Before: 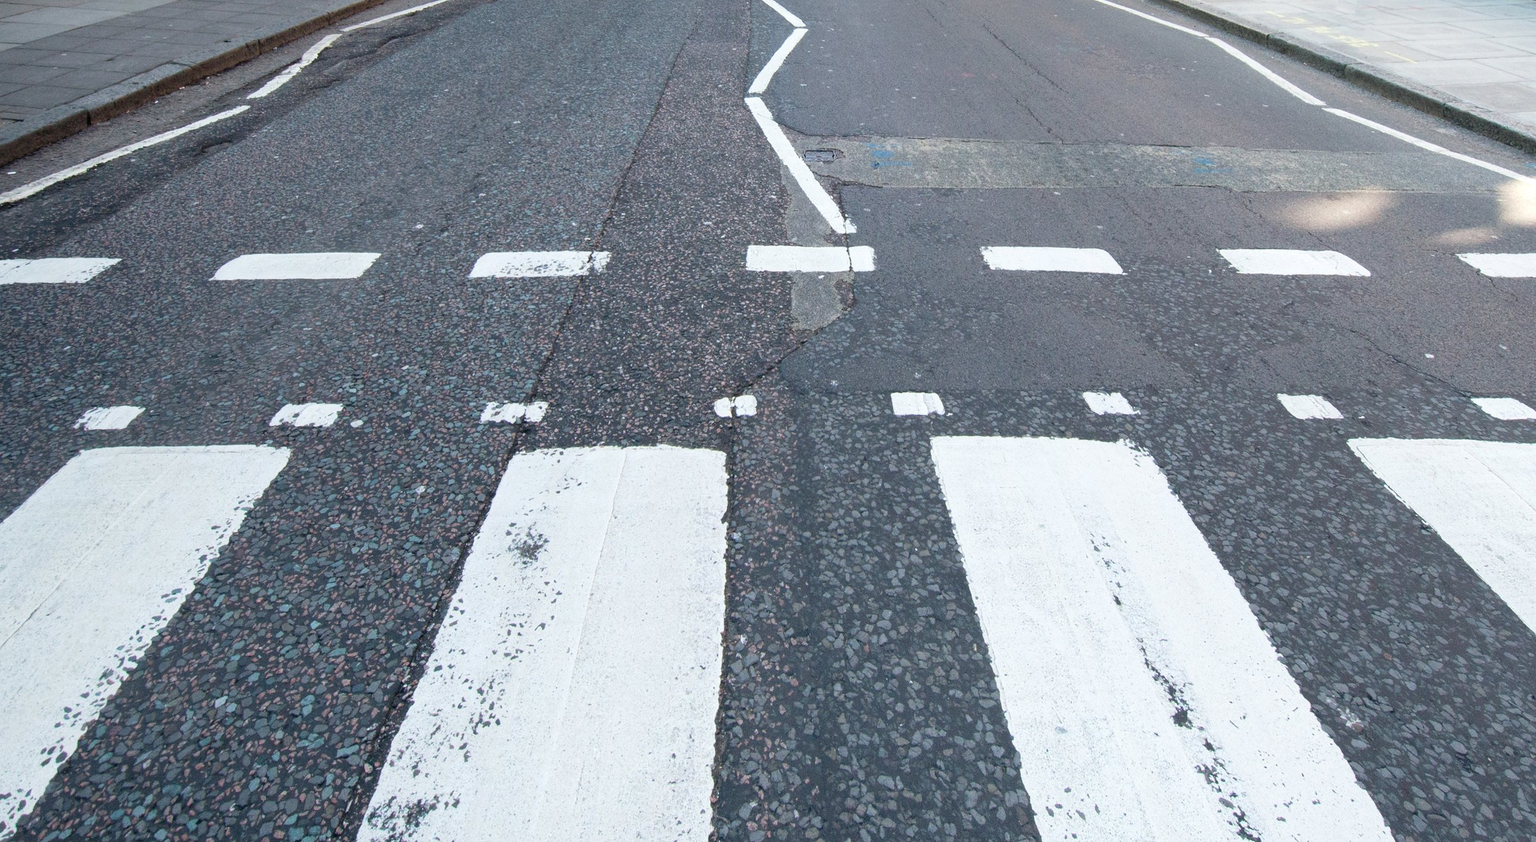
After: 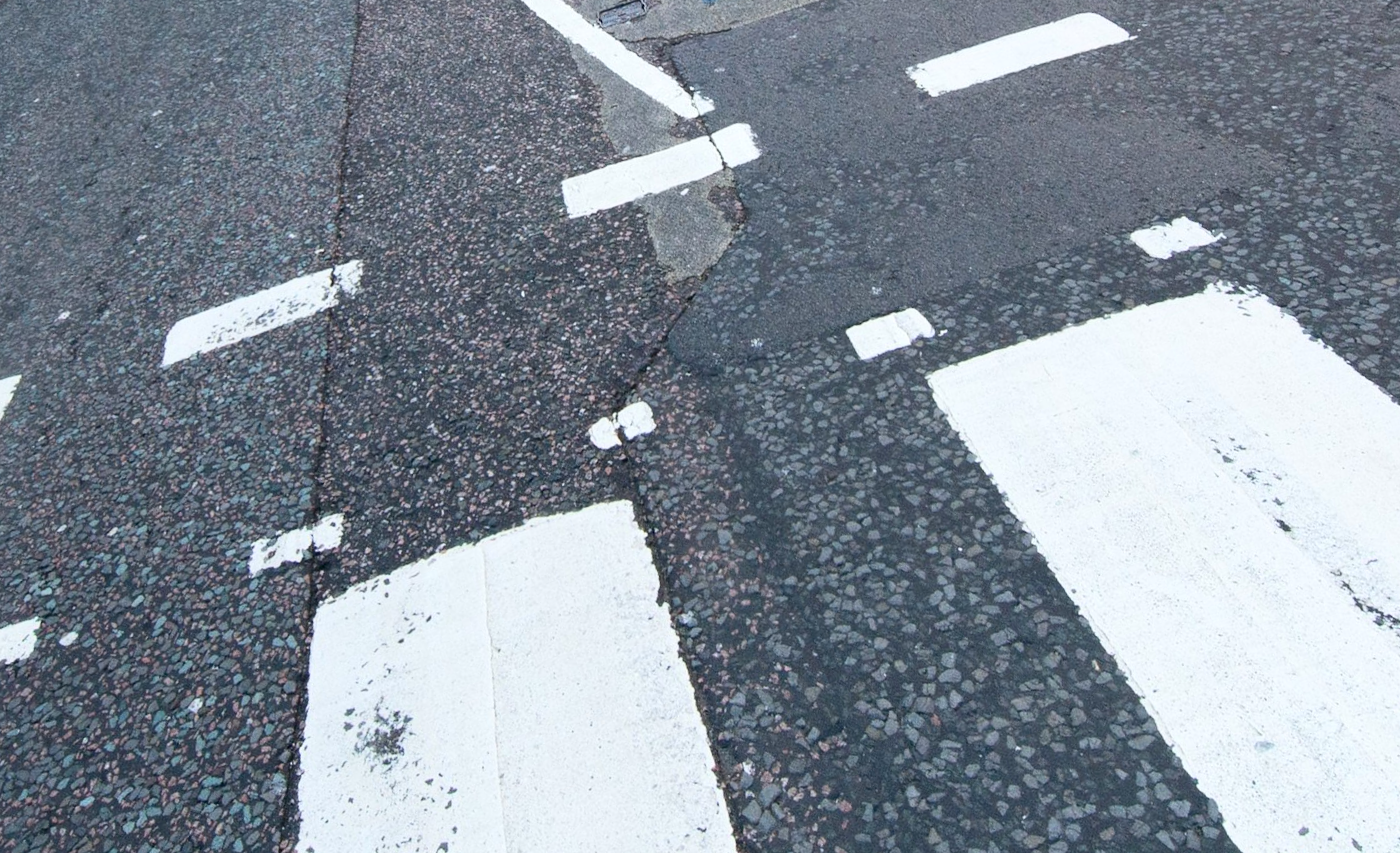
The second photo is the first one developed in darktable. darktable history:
crop and rotate: angle 18.43°, left 6.996%, right 4.011%, bottom 1.085%
contrast brightness saturation: contrast 0.151, brightness -0.013, saturation 0.104
